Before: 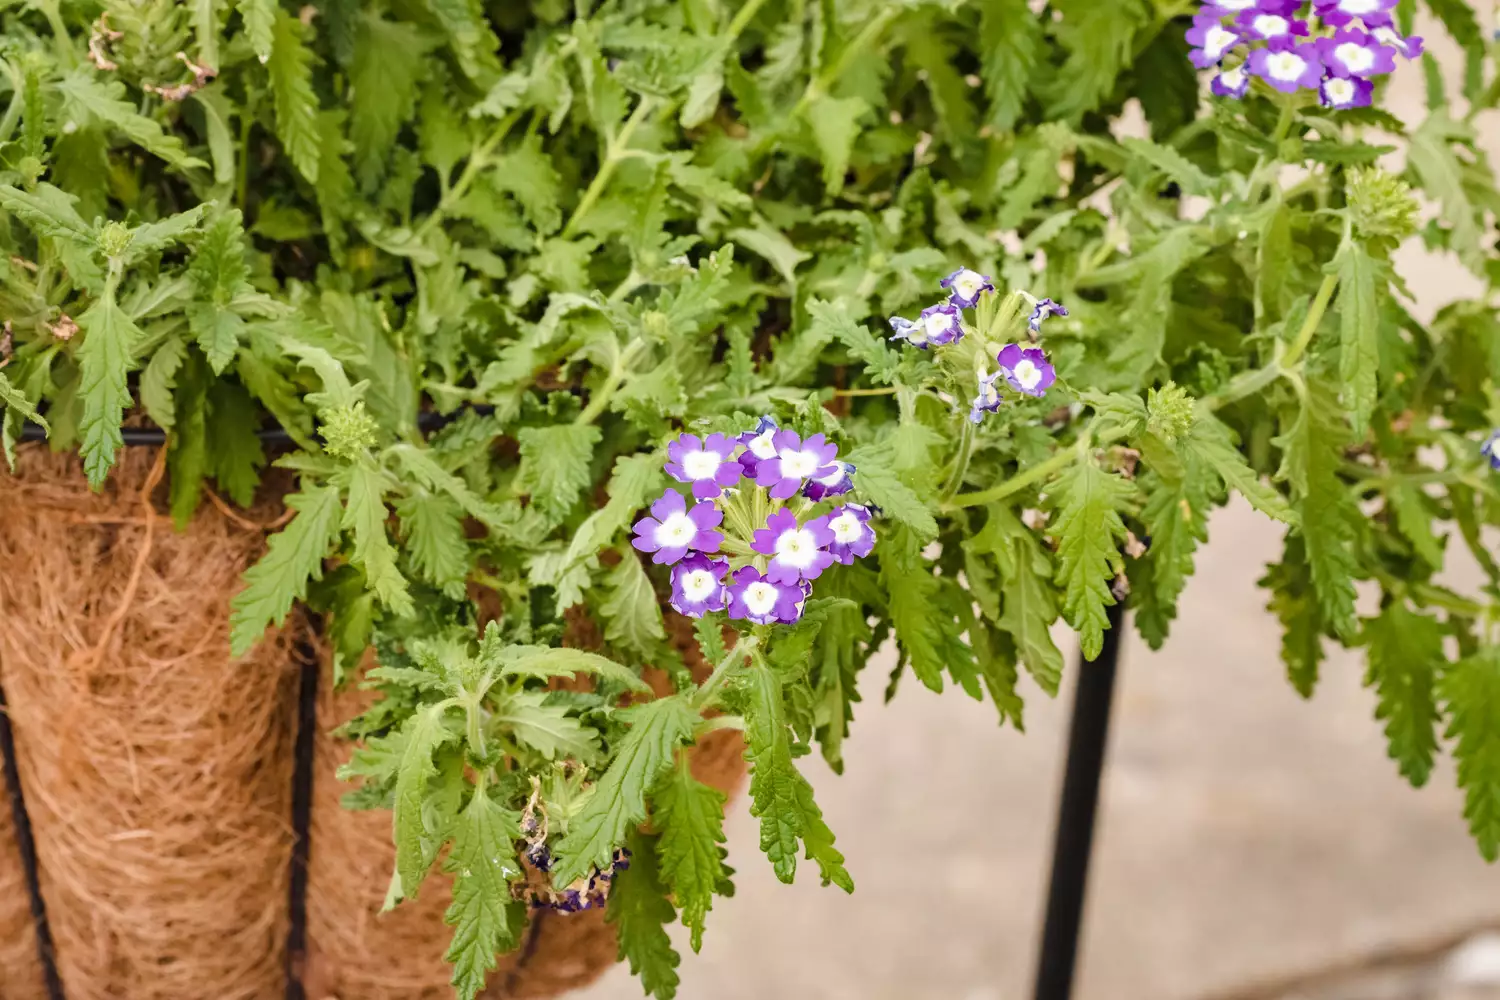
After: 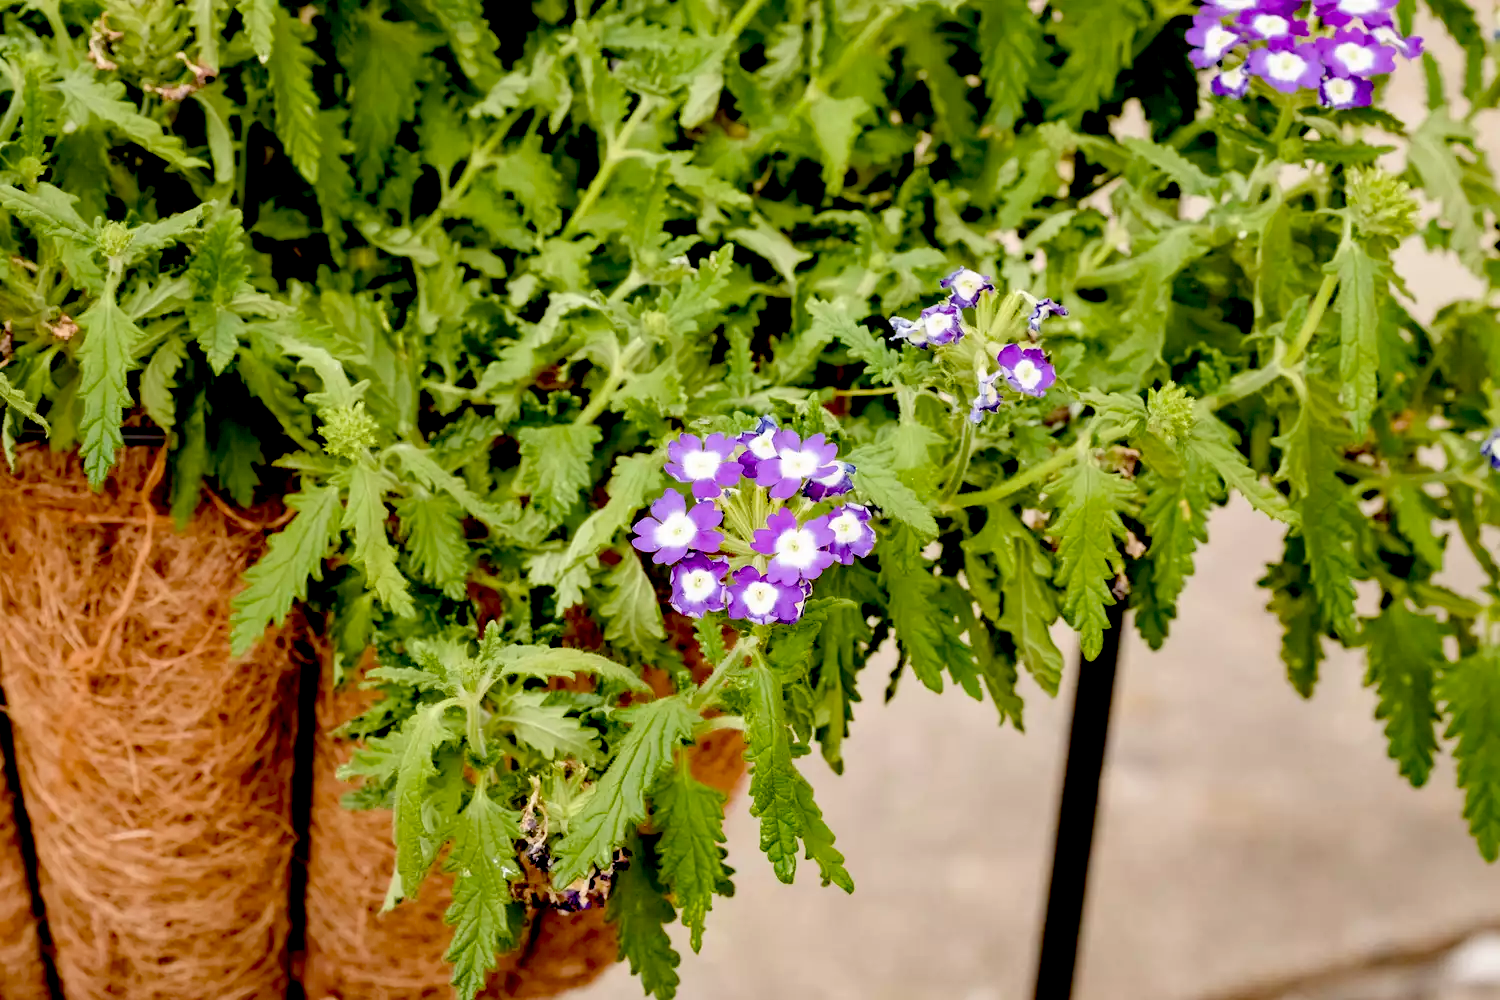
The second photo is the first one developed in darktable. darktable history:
exposure: black level correction 0.049, exposure 0.013 EV, compensate exposure bias true, compensate highlight preservation false
